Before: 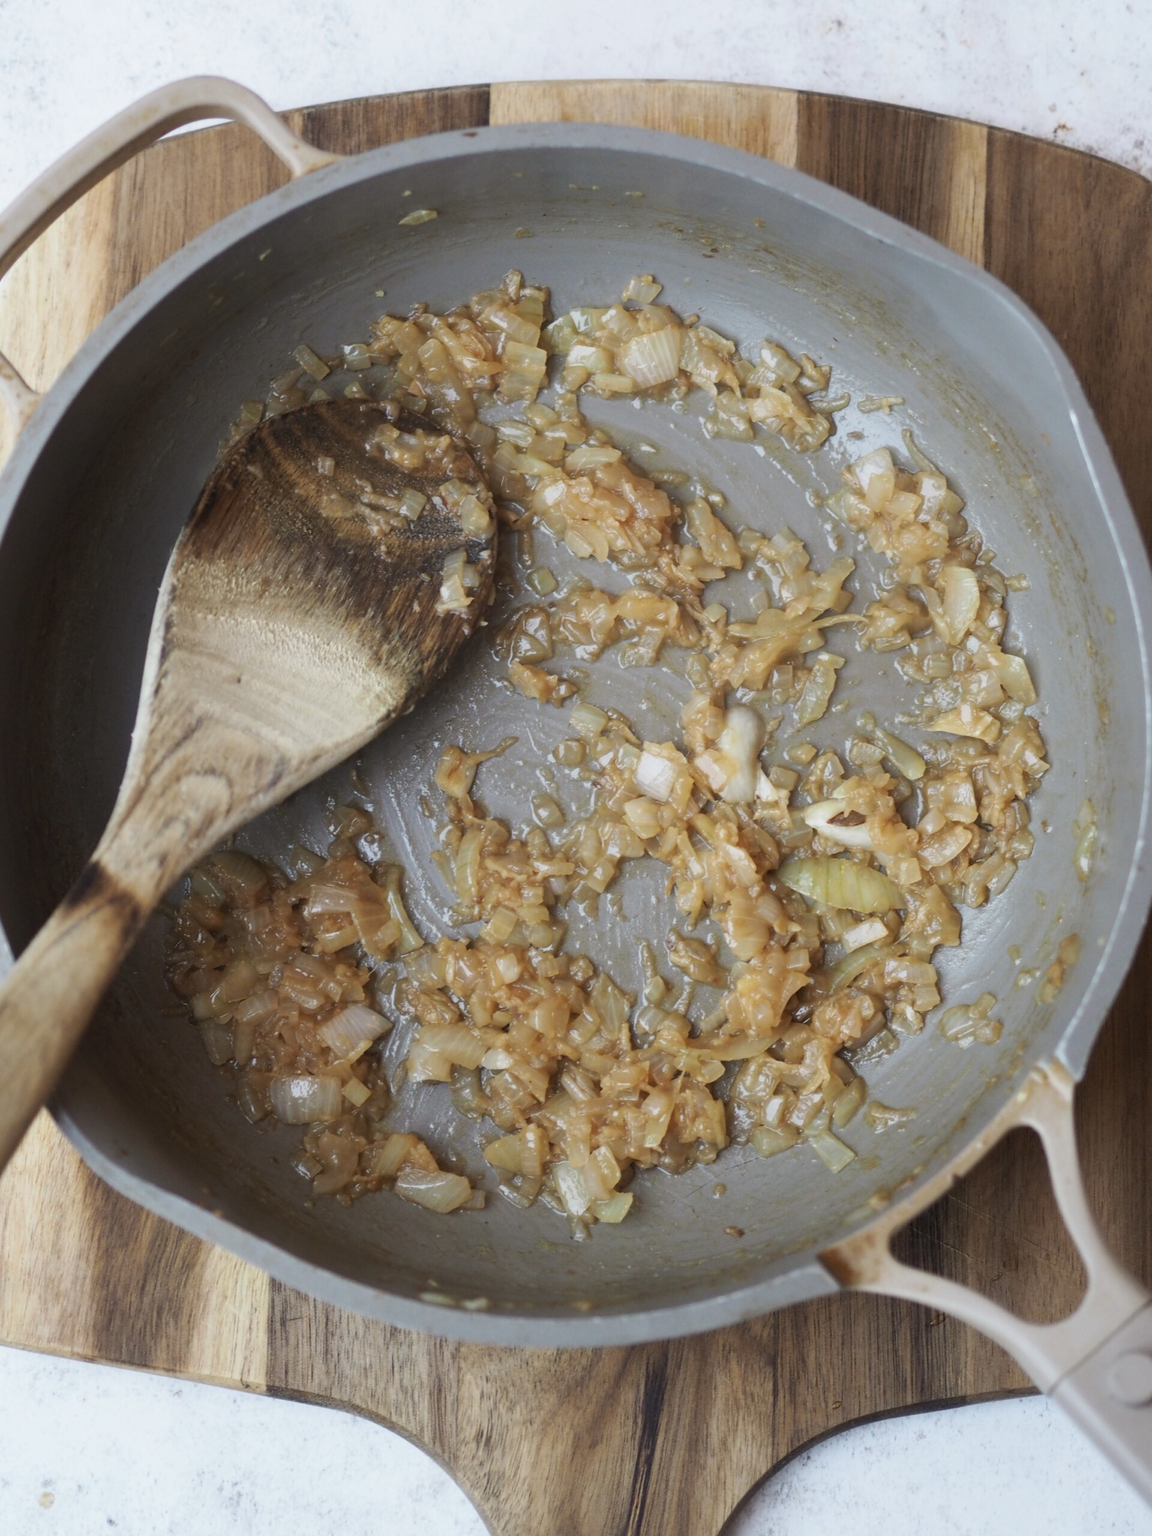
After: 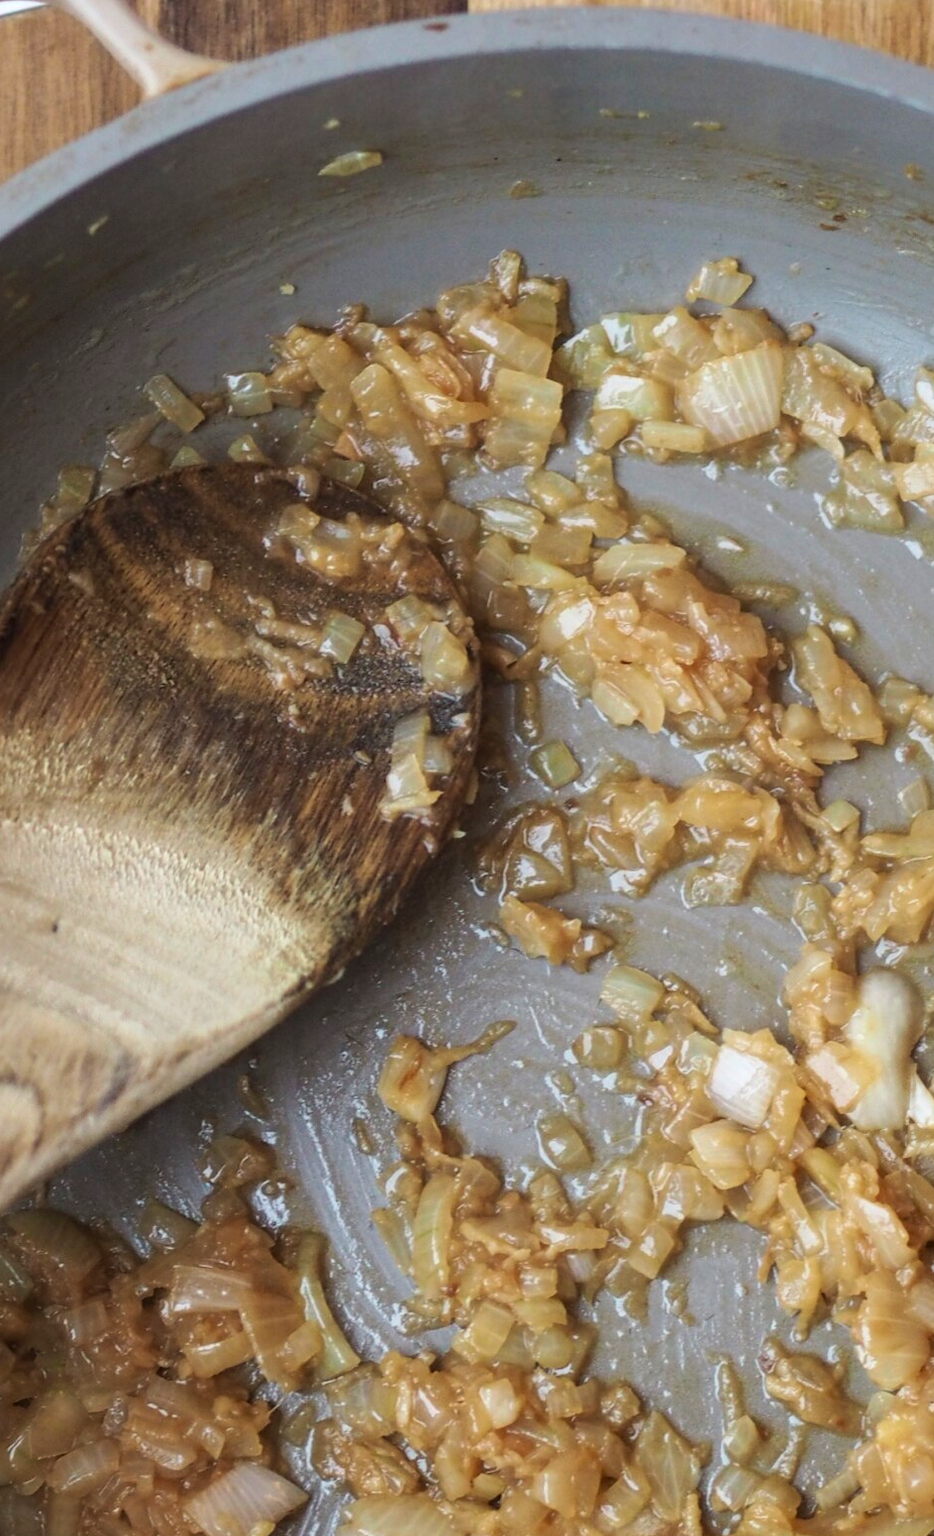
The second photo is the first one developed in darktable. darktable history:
crop: left 17.901%, top 7.717%, right 32.9%, bottom 31.673%
exposure: black level correction -0.001, exposure 0.08 EV, compensate exposure bias true, compensate highlight preservation false
local contrast: on, module defaults
velvia: strength 21.97%
